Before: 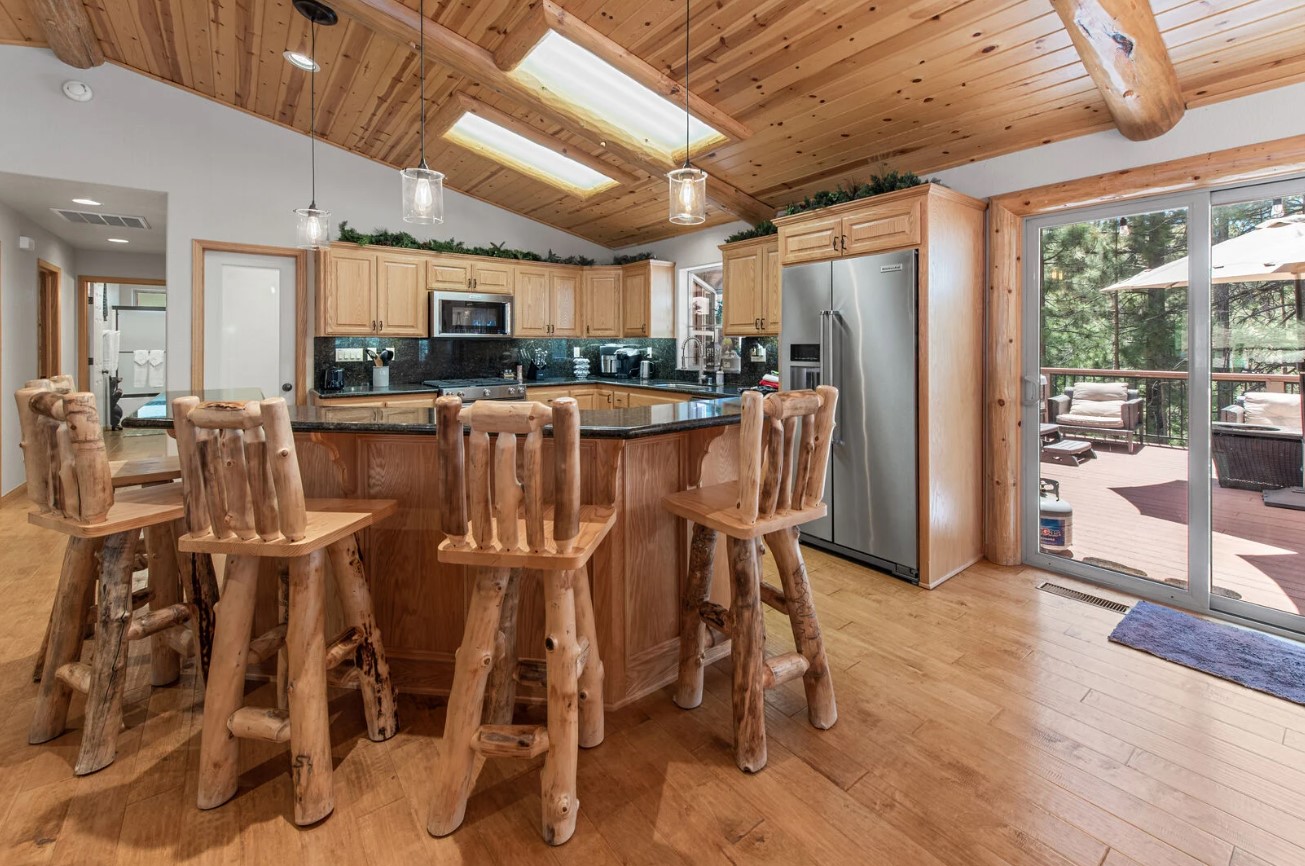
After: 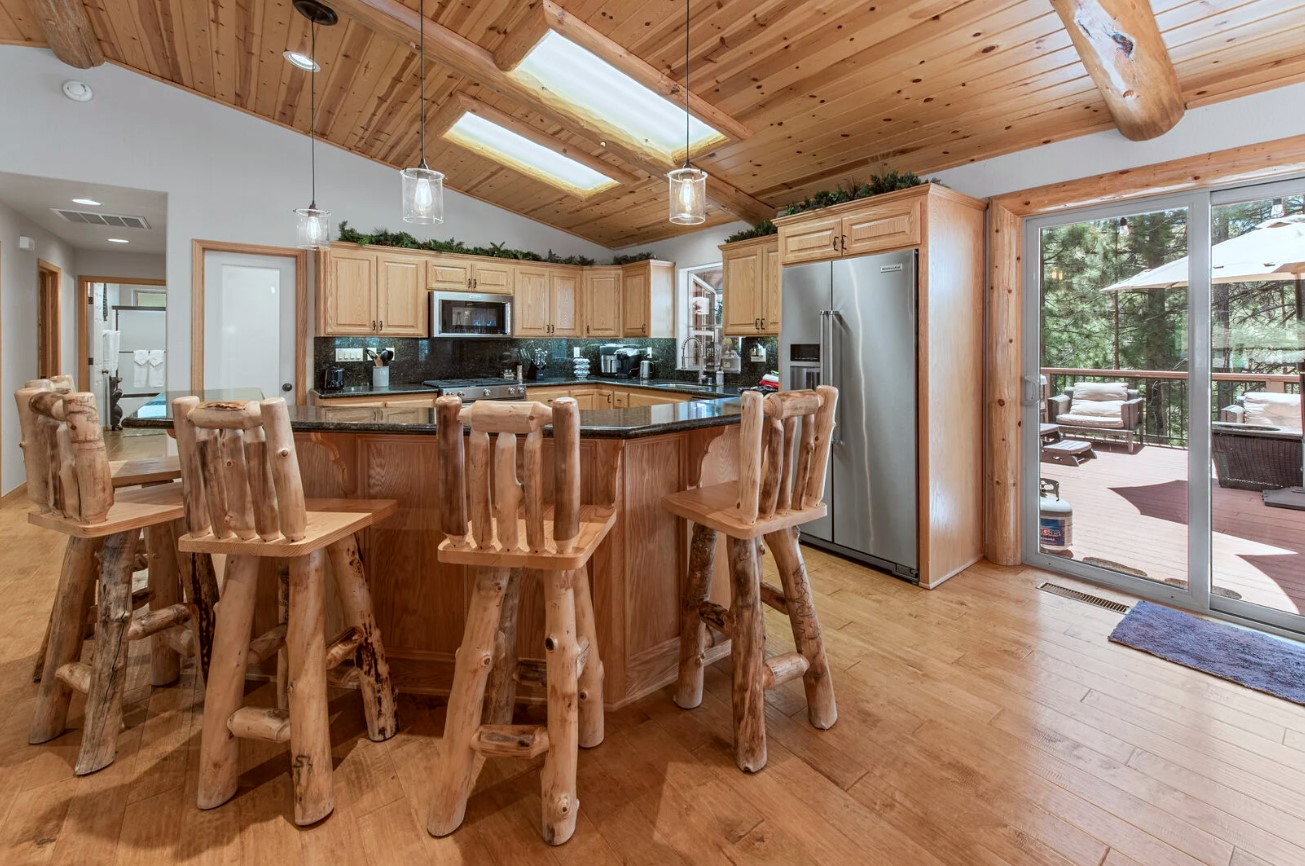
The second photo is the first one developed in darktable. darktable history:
color correction: highlights a* -3.18, highlights b* -6.35, shadows a* 3.08, shadows b* 5.57
